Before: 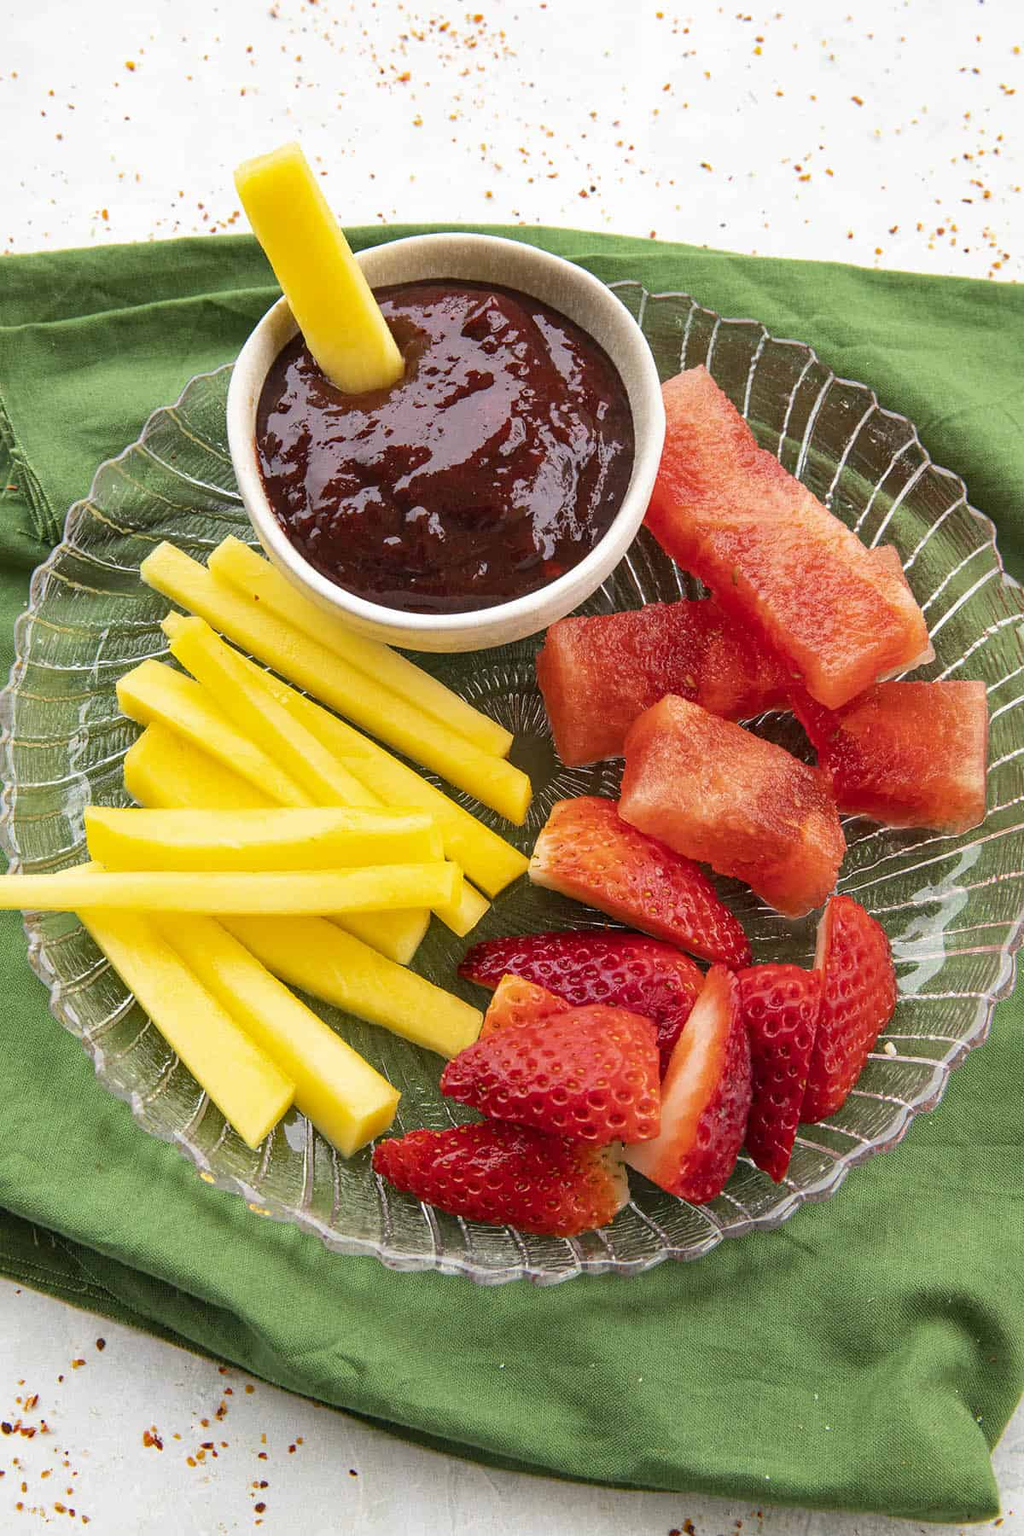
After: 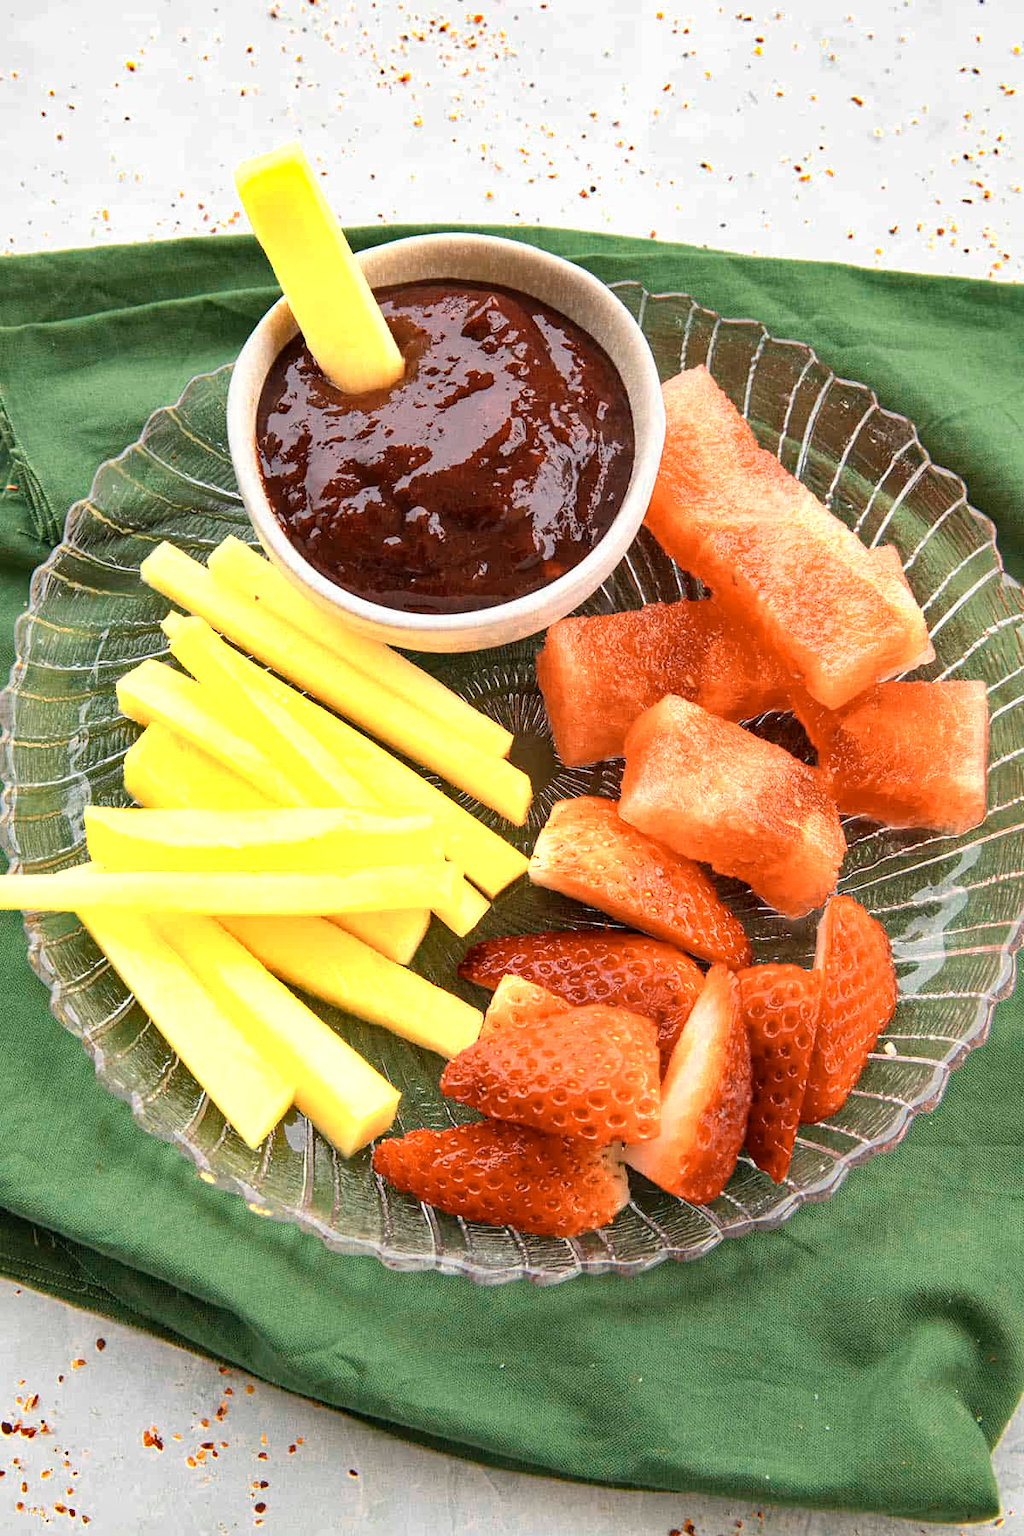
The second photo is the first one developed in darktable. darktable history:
color zones: curves: ch0 [(0.018, 0.548) (0.197, 0.654) (0.425, 0.447) (0.605, 0.658) (0.732, 0.579)]; ch1 [(0.105, 0.531) (0.224, 0.531) (0.386, 0.39) (0.618, 0.456) (0.732, 0.456) (0.956, 0.421)]; ch2 [(0.039, 0.583) (0.215, 0.465) (0.399, 0.544) (0.465, 0.548) (0.614, 0.447) (0.724, 0.43) (0.882, 0.623) (0.956, 0.632)]
shadows and highlights: low approximation 0.01, soften with gaussian
